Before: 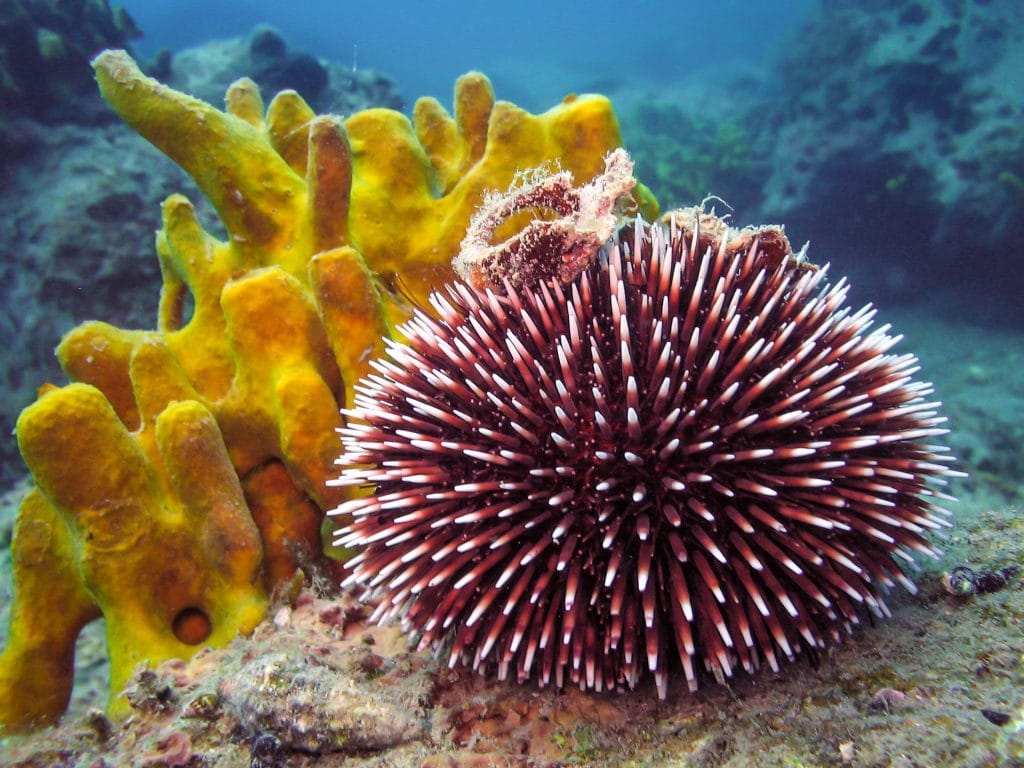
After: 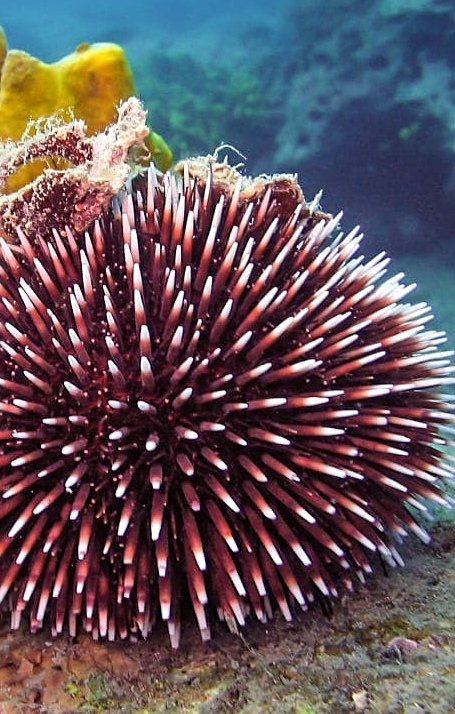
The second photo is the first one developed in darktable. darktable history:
shadows and highlights: white point adjustment 1, soften with gaussian
crop: left 47.628%, top 6.643%, right 7.874%
sharpen: on, module defaults
